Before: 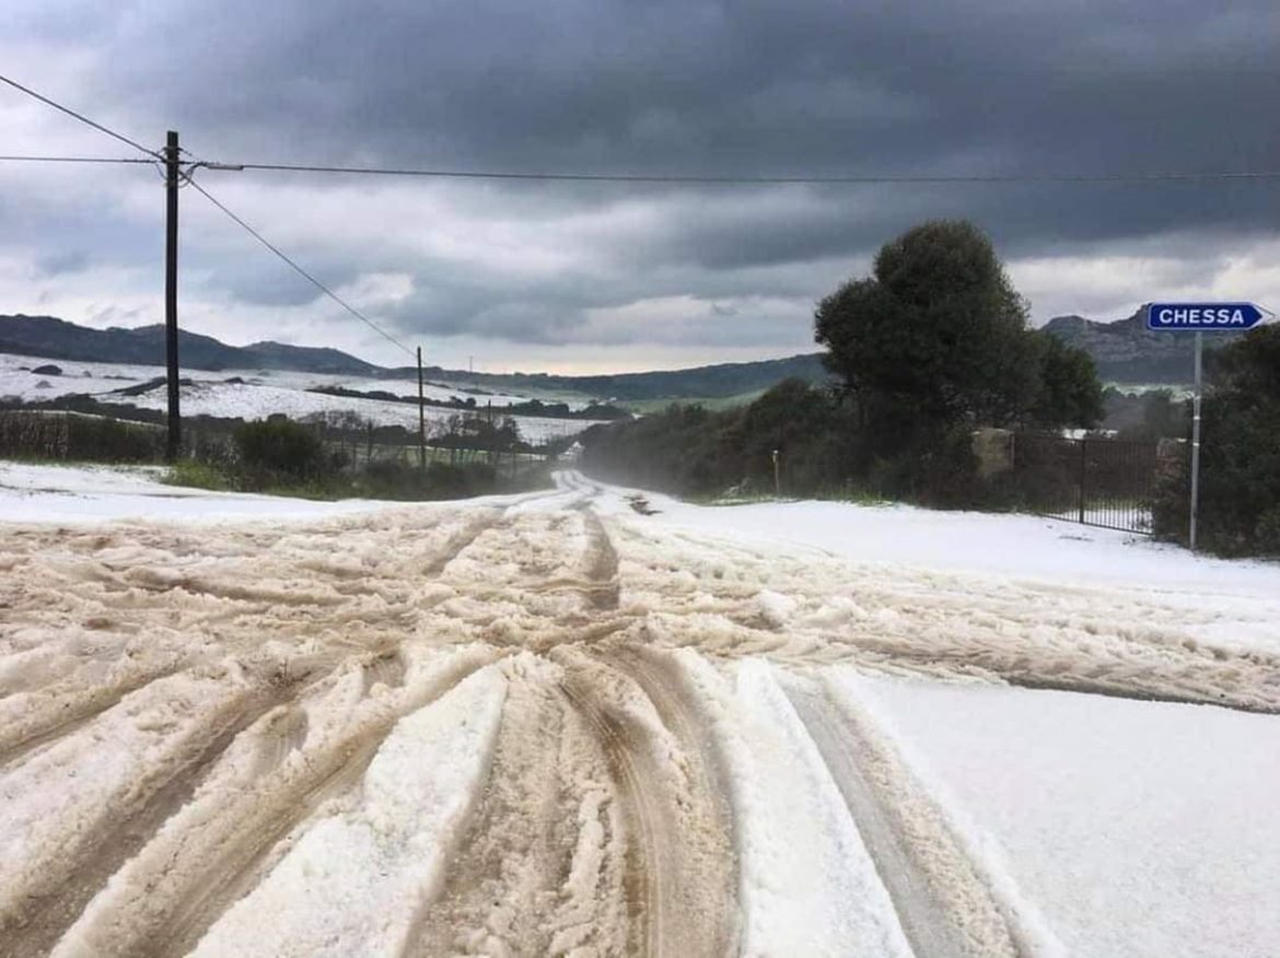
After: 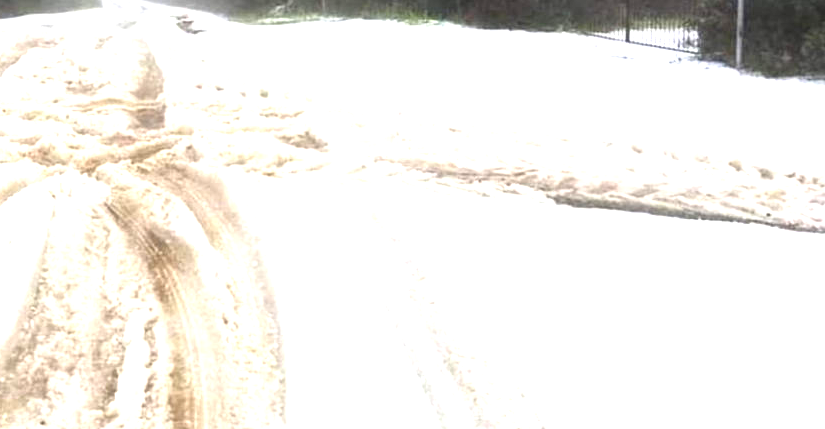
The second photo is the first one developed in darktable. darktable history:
exposure: black level correction 0, exposure 1.3 EV, compensate exposure bias true, compensate highlight preservation false
crop and rotate: left 35.509%, top 50.238%, bottom 4.934%
